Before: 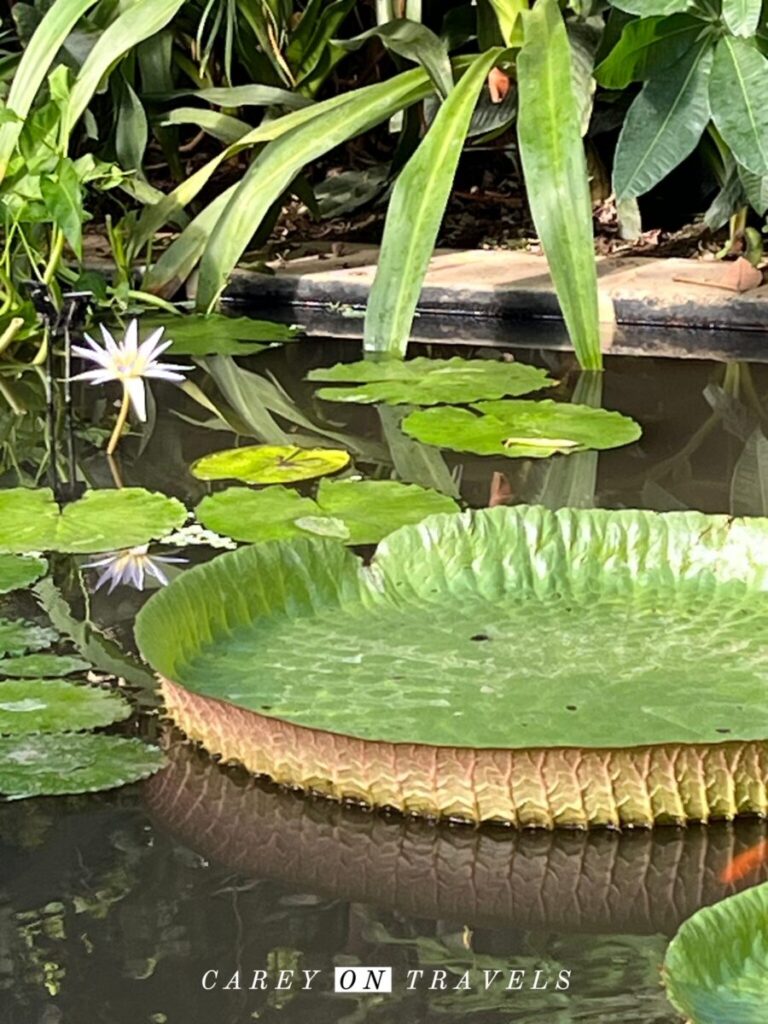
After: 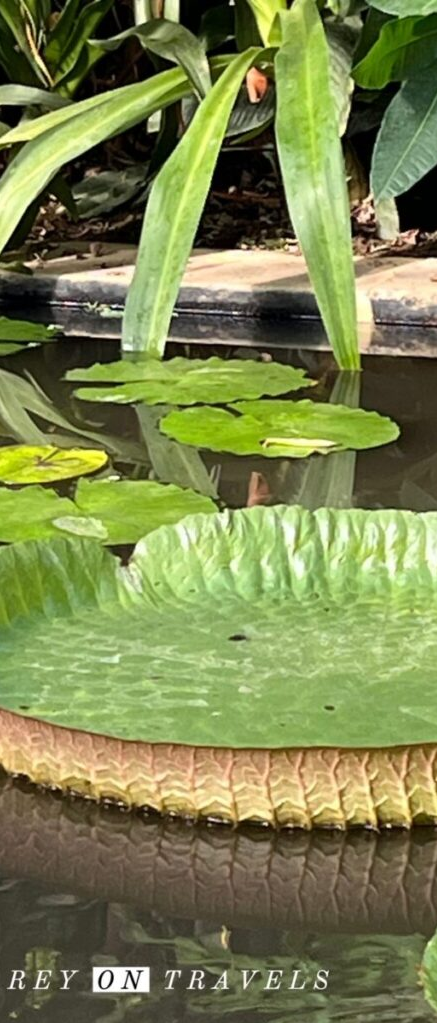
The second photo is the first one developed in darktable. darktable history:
crop: left 31.515%, top 0.012%, right 11.551%
